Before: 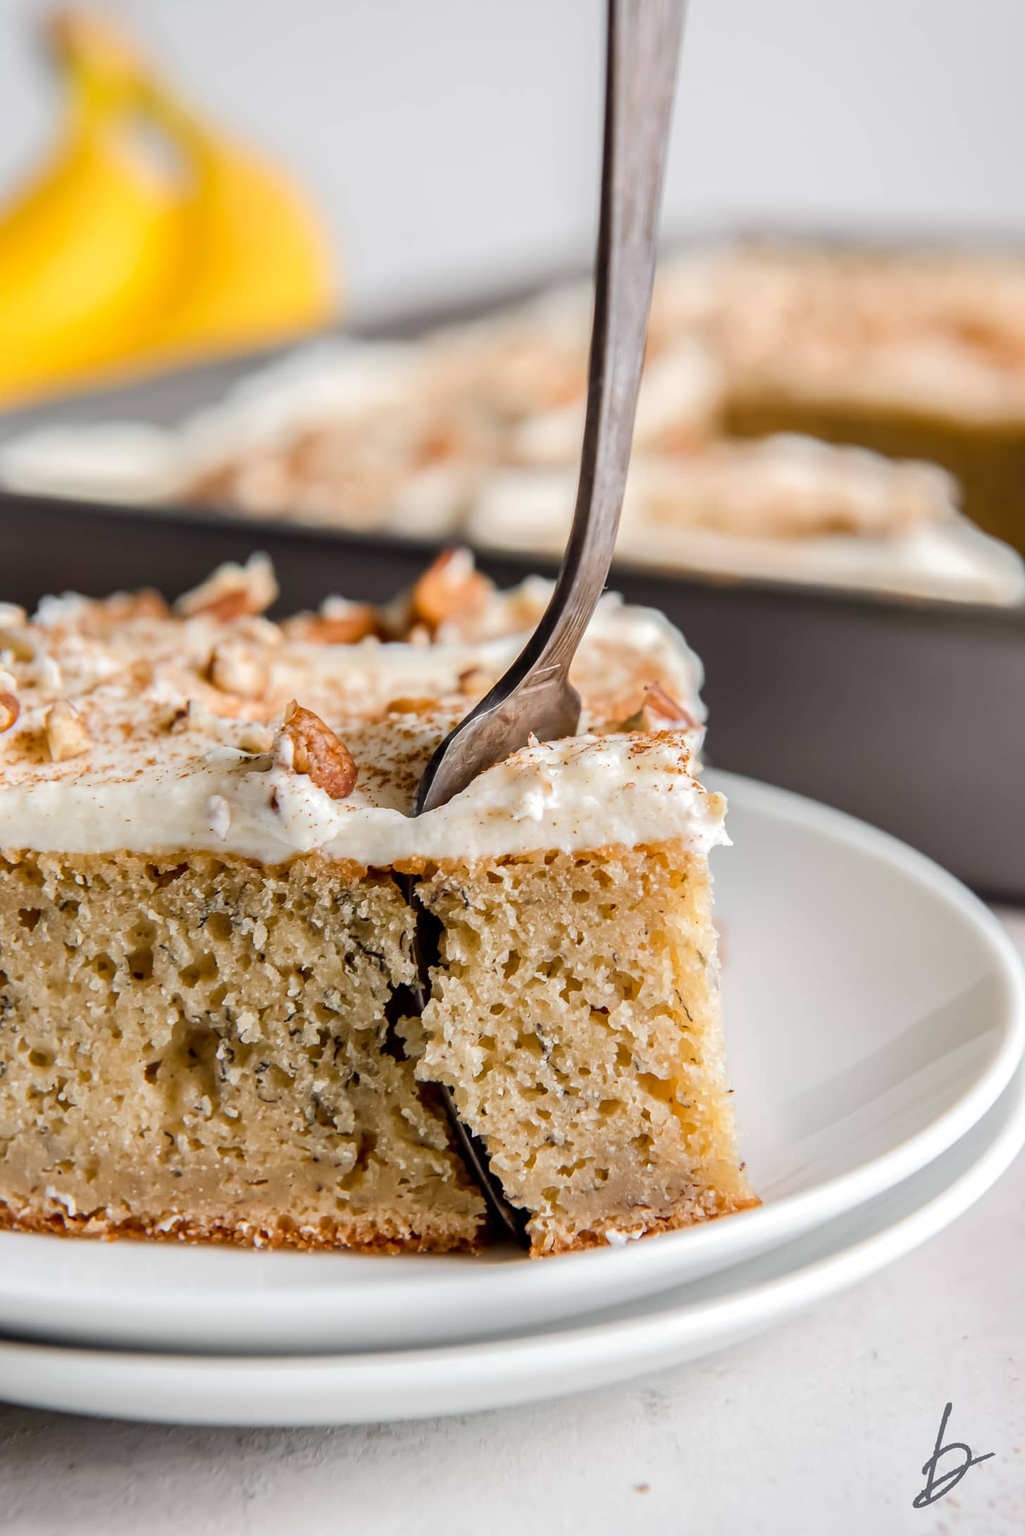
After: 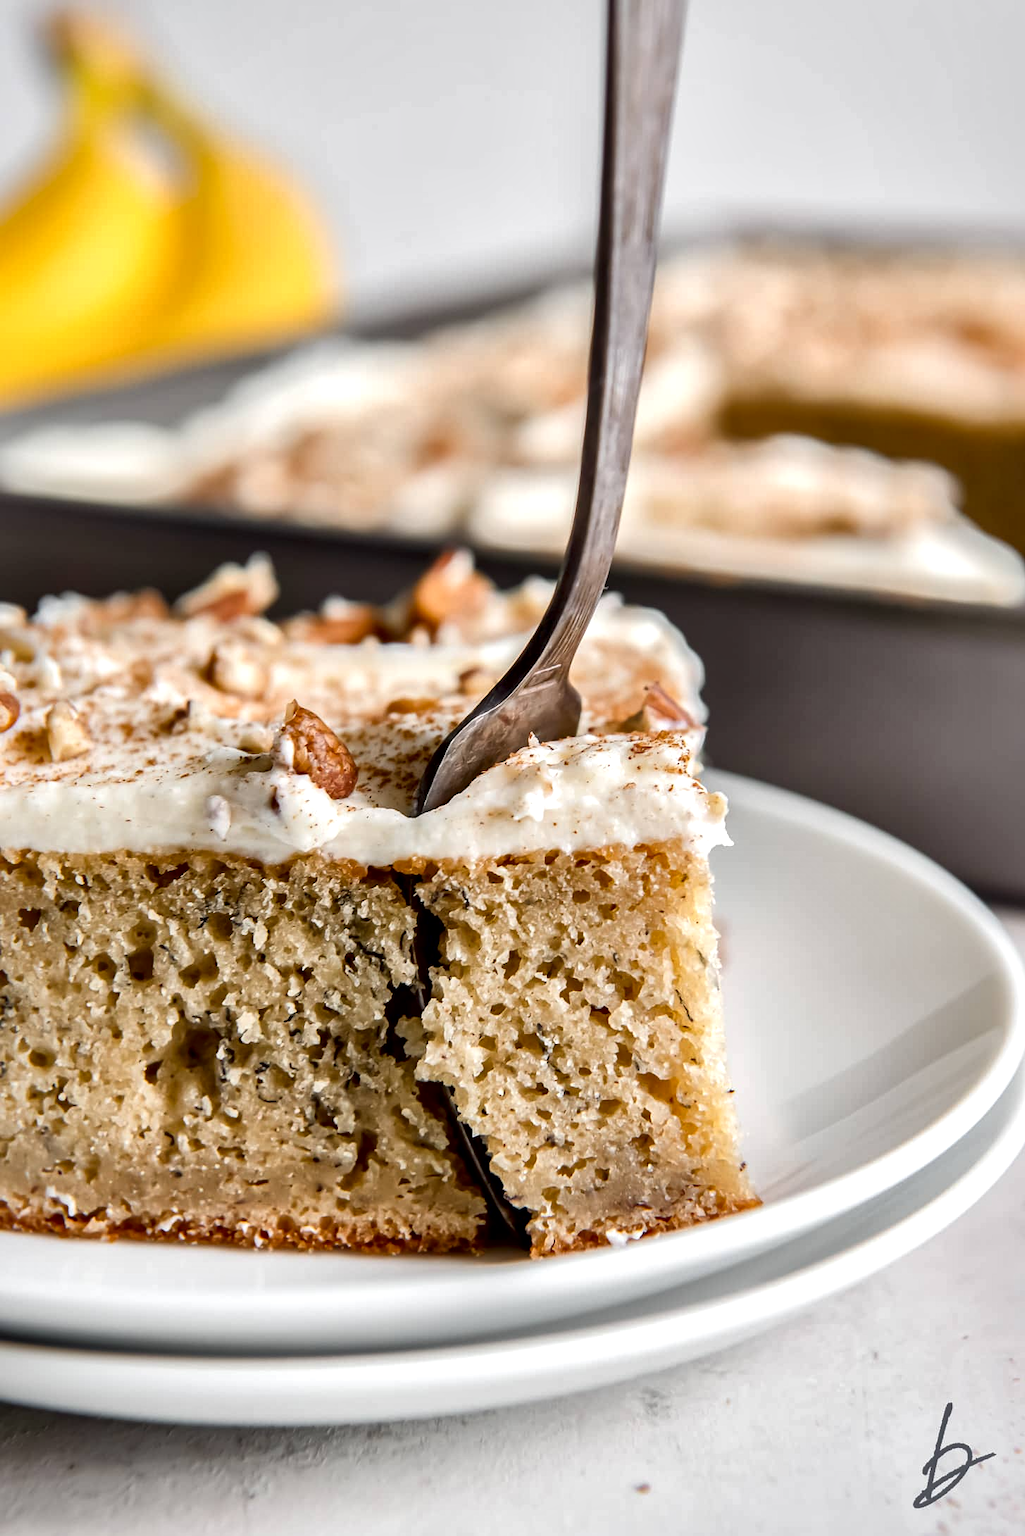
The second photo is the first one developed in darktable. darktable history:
local contrast: mode bilateral grid, contrast 70, coarseness 76, detail 181%, midtone range 0.2
